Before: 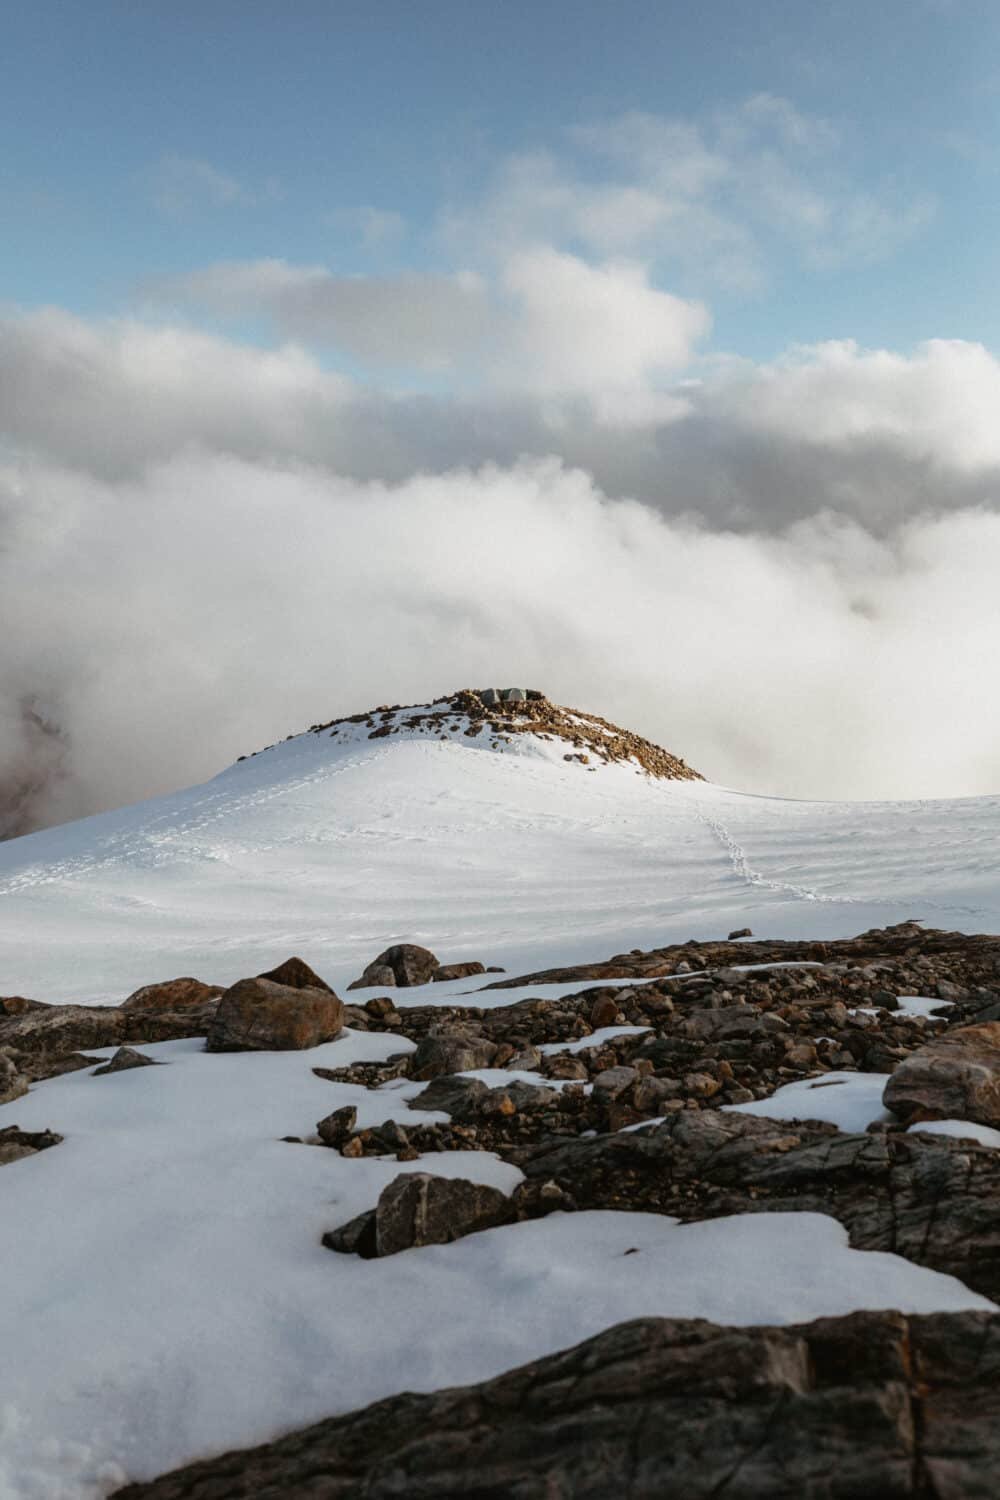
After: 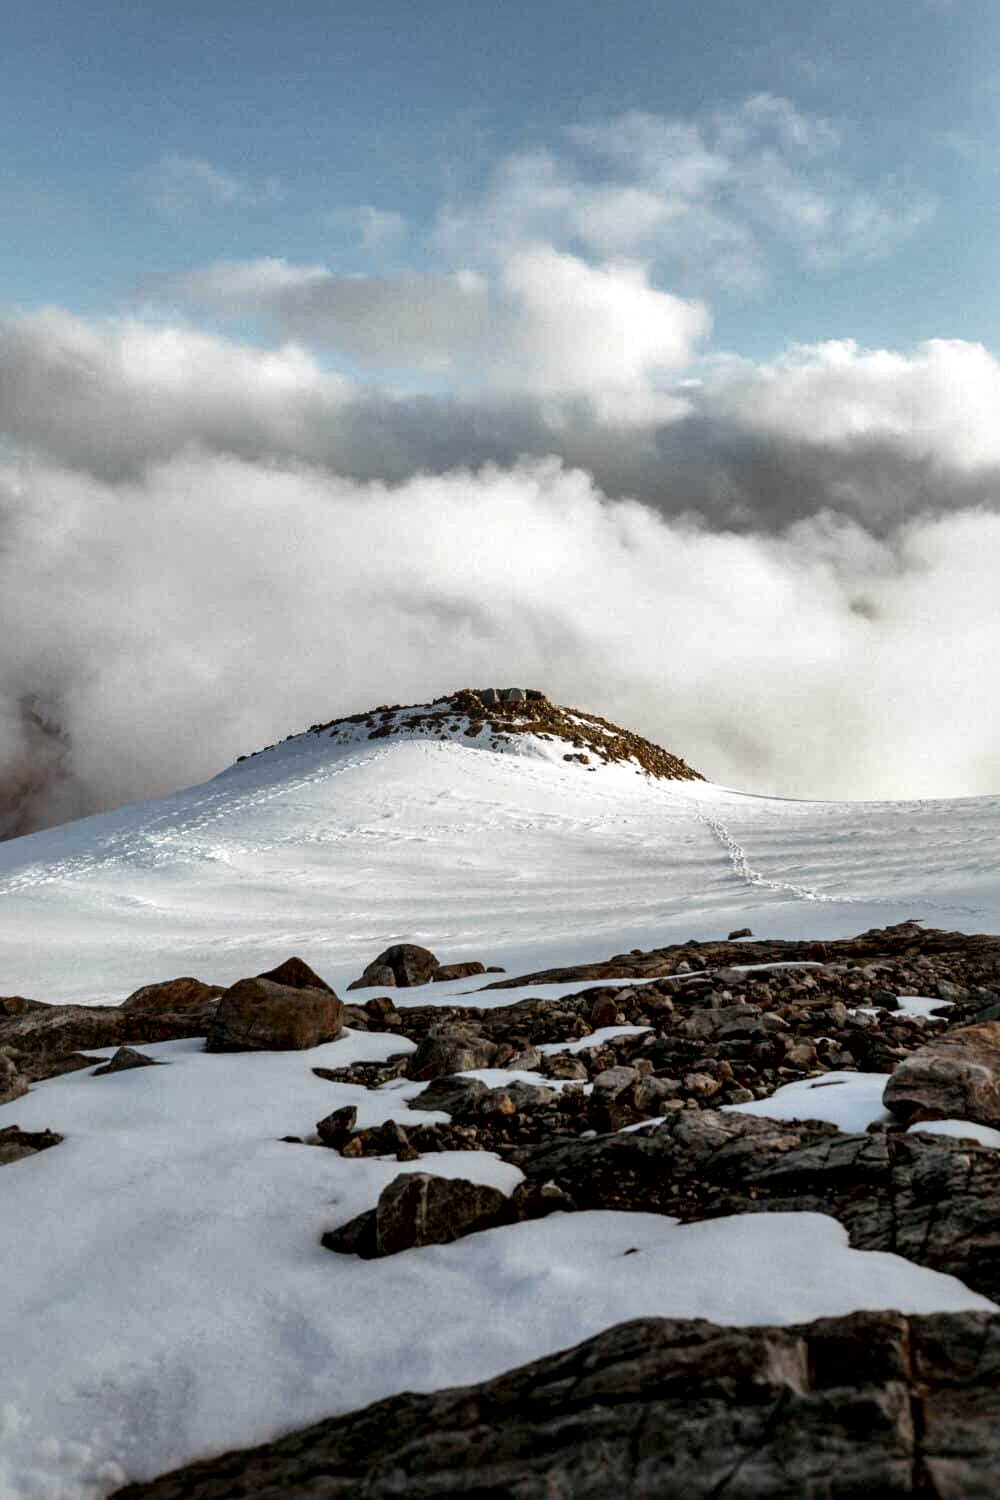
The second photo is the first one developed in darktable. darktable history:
local contrast: mode bilateral grid, contrast 45, coarseness 69, detail 215%, midtone range 0.2
